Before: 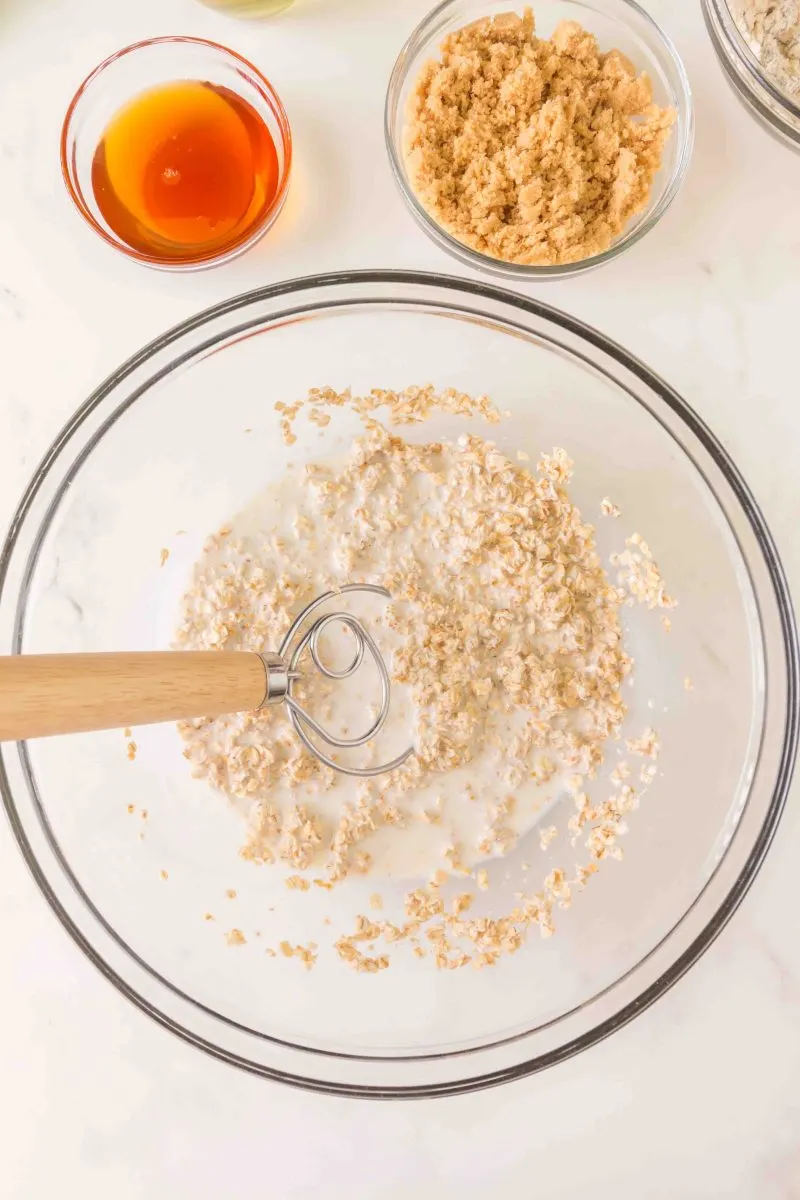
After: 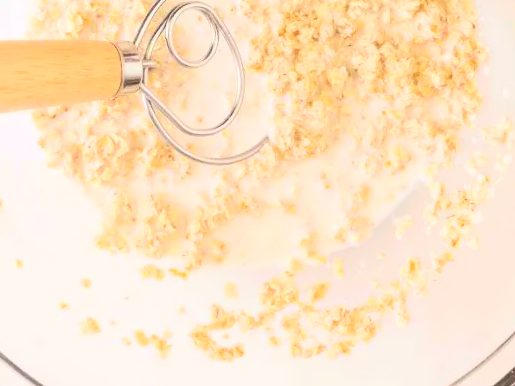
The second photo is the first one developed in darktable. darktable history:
contrast brightness saturation: contrast 0.245, brightness 0.266, saturation 0.38
local contrast: mode bilateral grid, contrast 16, coarseness 37, detail 104%, midtone range 0.2
crop: left 18.184%, top 50.963%, right 17.369%, bottom 16.87%
